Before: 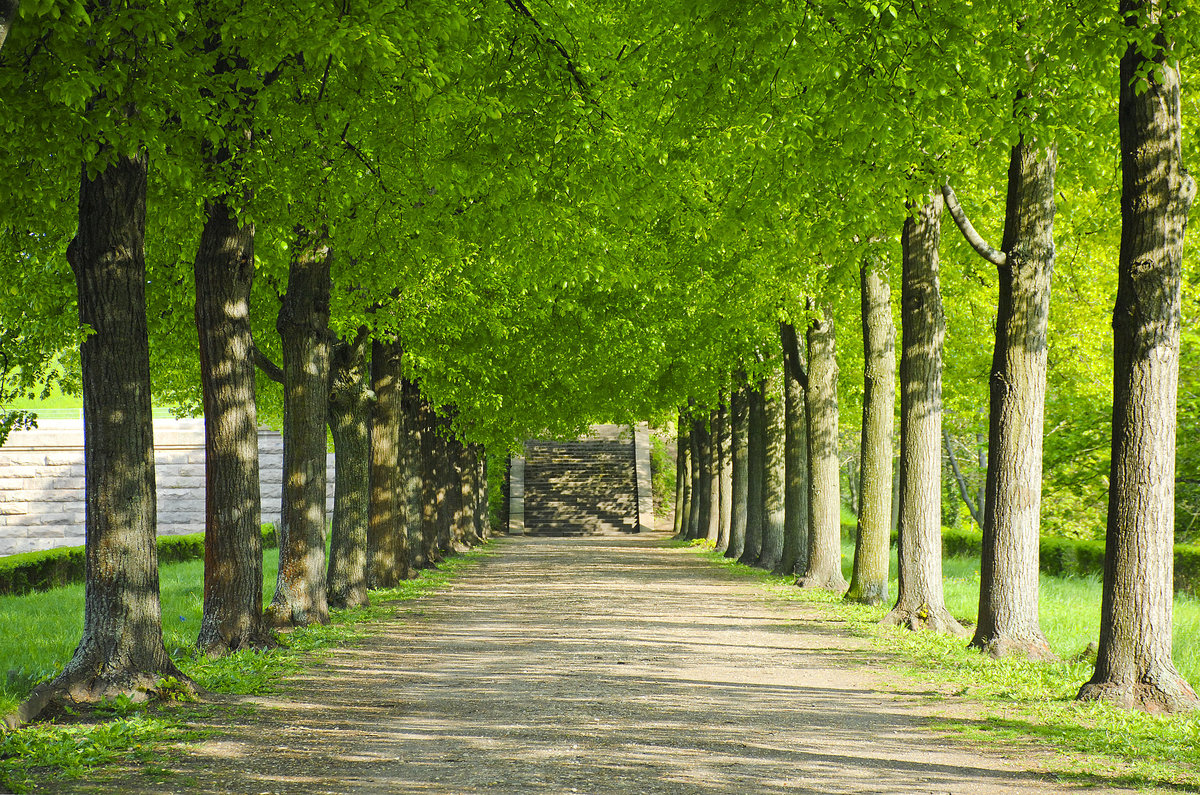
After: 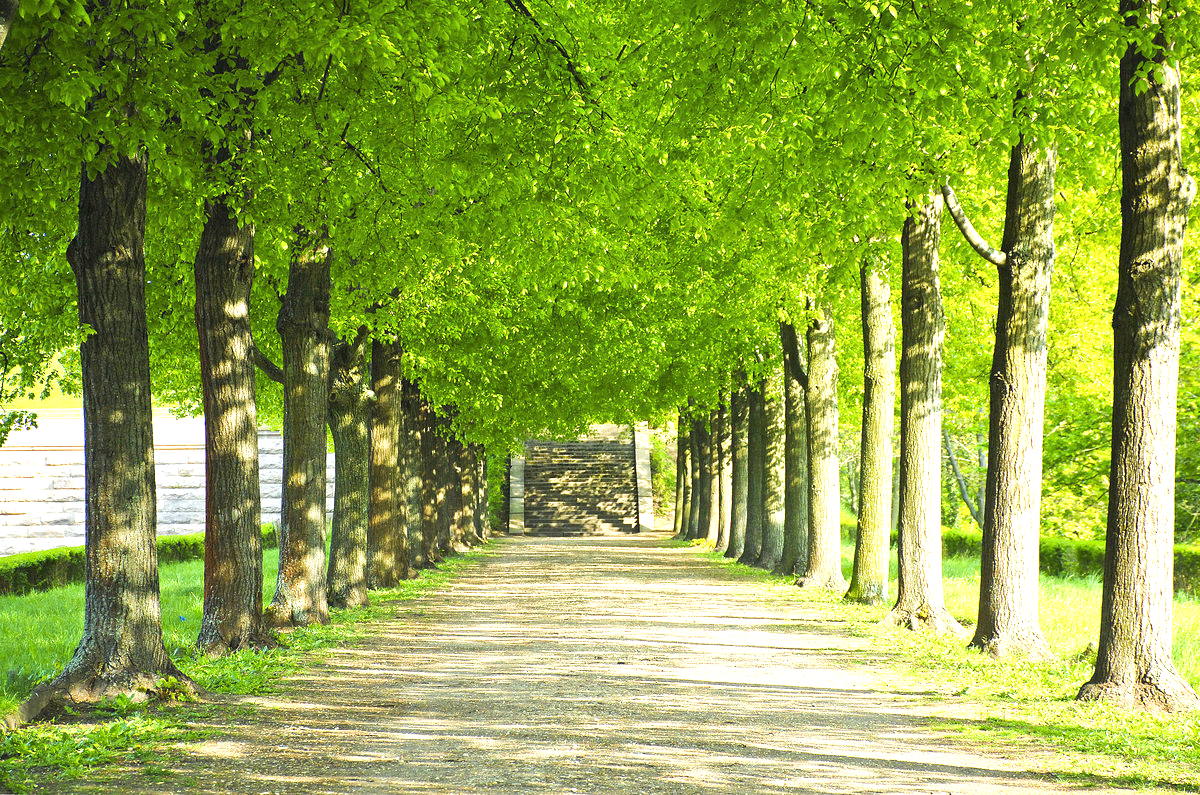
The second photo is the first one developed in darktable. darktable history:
velvia: strength 29%
exposure: black level correction 0, exposure 0.9 EV, compensate highlight preservation false
